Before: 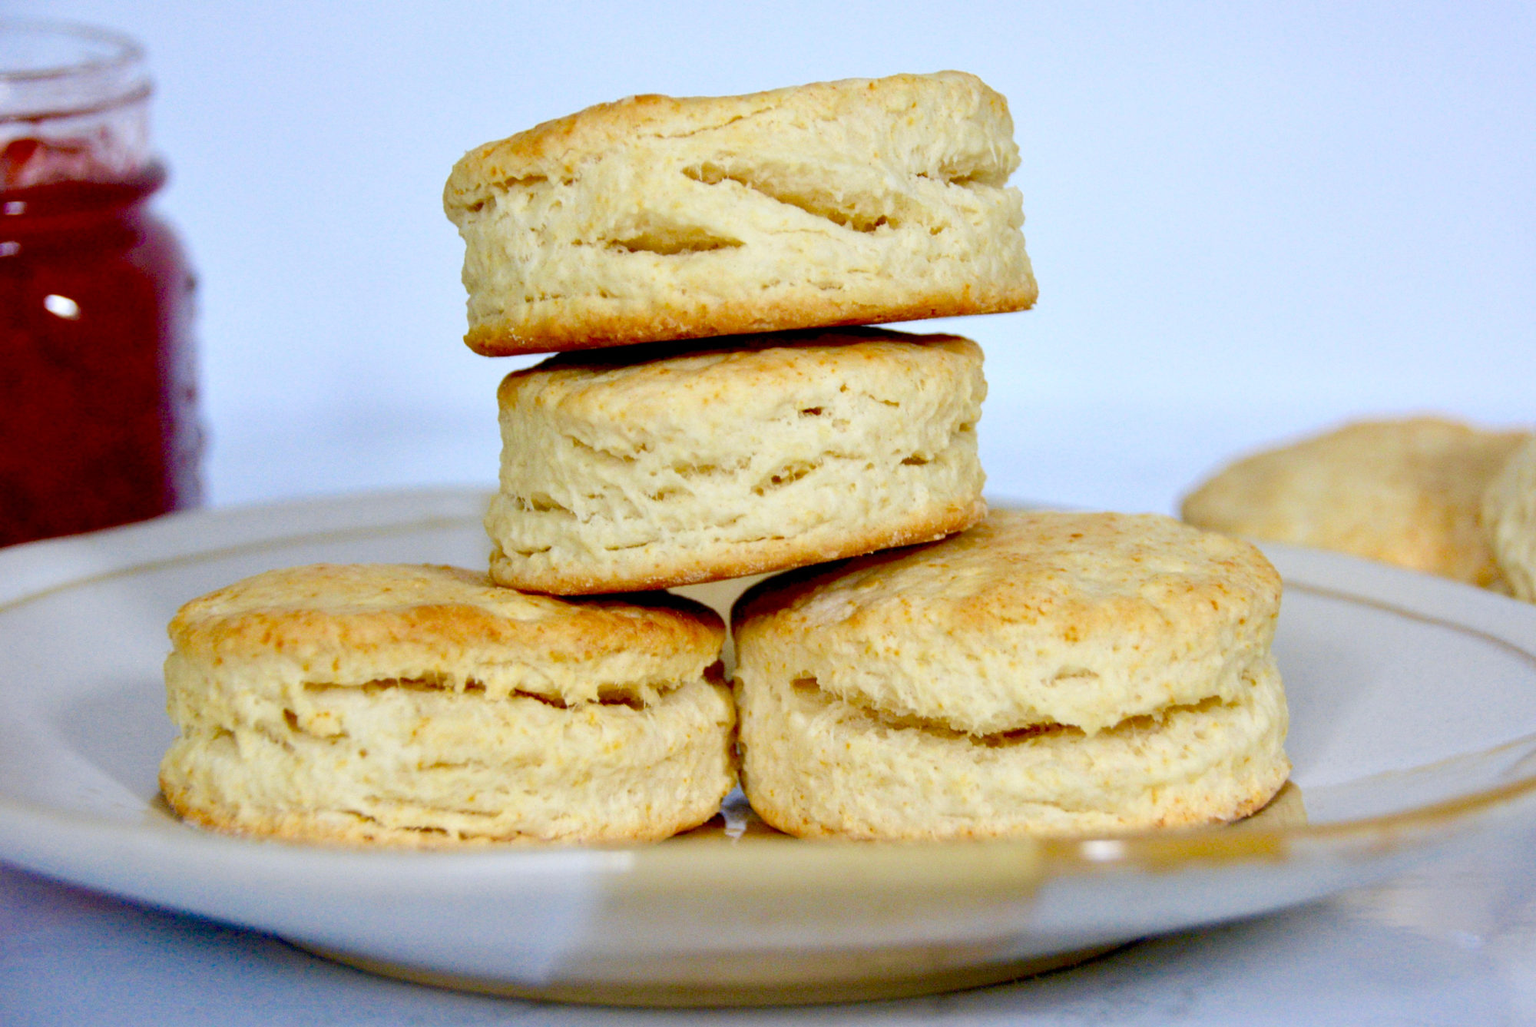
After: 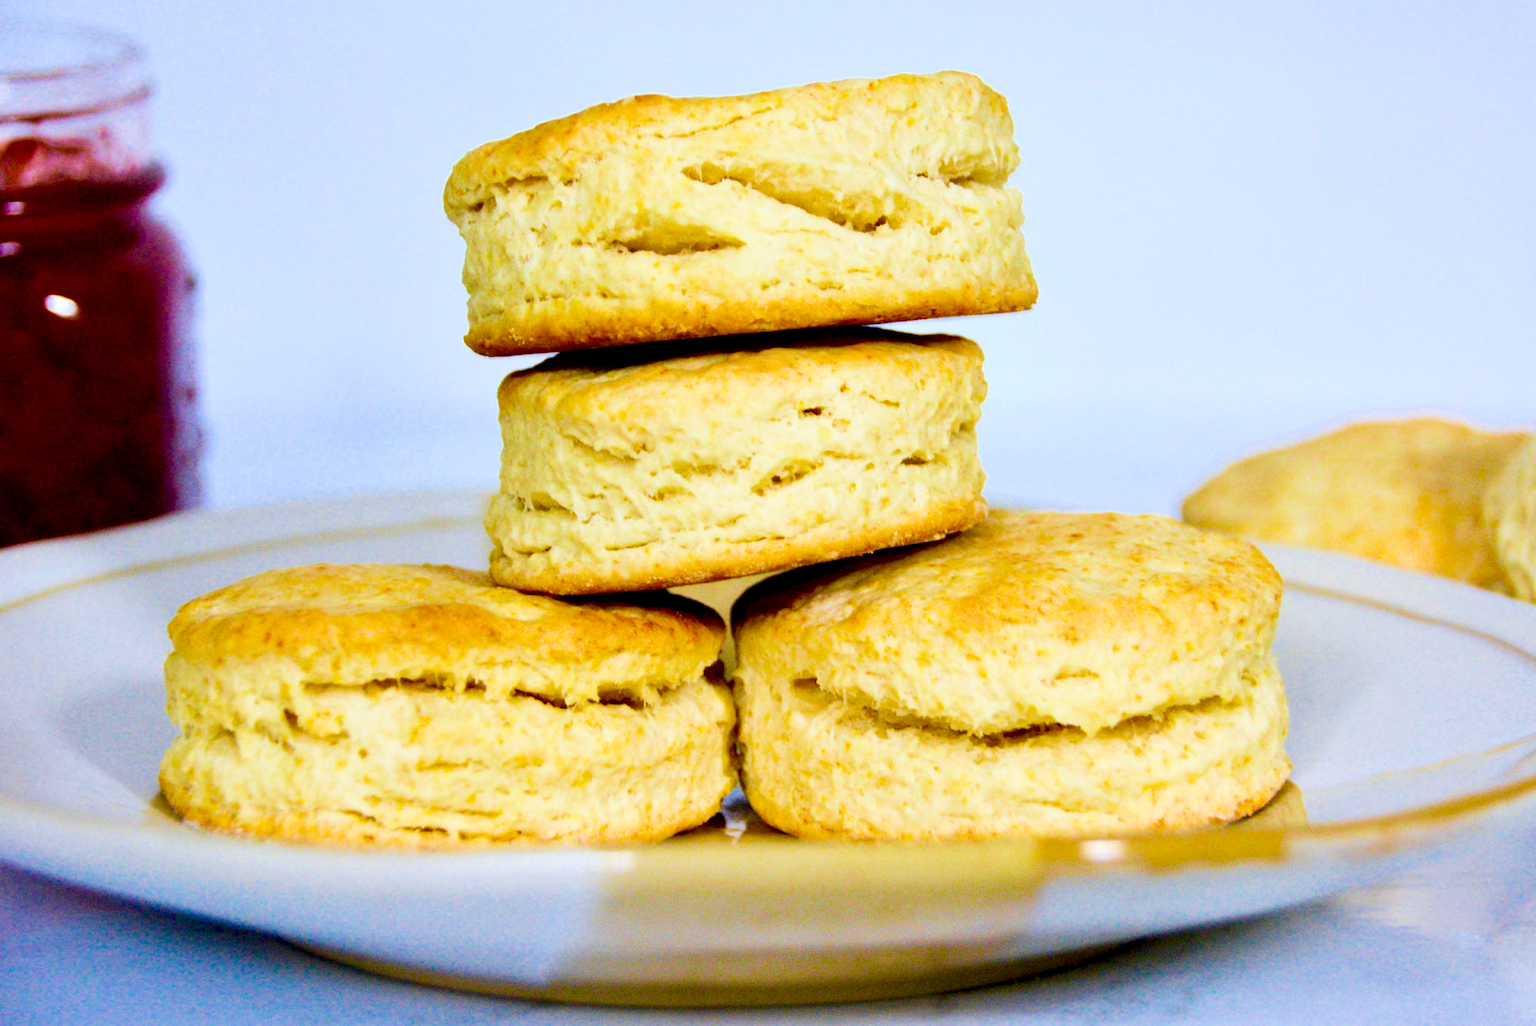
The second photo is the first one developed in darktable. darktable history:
velvia: on, module defaults
color balance rgb: linear chroma grading › global chroma 10.49%, perceptual saturation grading › global saturation 25.857%, perceptual brilliance grading › global brilliance -4.81%, perceptual brilliance grading › highlights 24.382%, perceptual brilliance grading › mid-tones 7.034%, perceptual brilliance grading › shadows -4.925%, global vibrance 14.313%
filmic rgb: middle gray luminance 9.01%, black relative exposure -10.67 EV, white relative exposure 3.44 EV, threshold 2.95 EV, target black luminance 0%, hardness 5.98, latitude 59.59%, contrast 1.089, highlights saturation mix 6.42%, shadows ↔ highlights balance 28.64%, enable highlight reconstruction true
